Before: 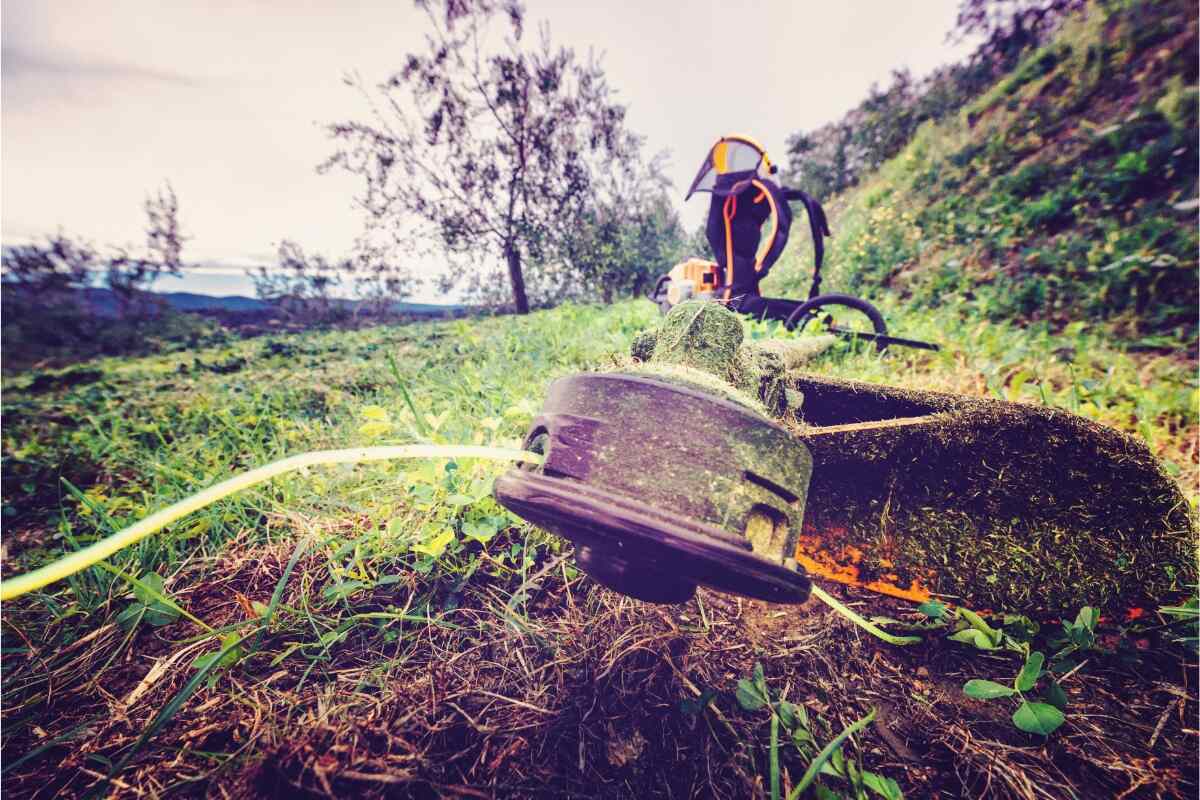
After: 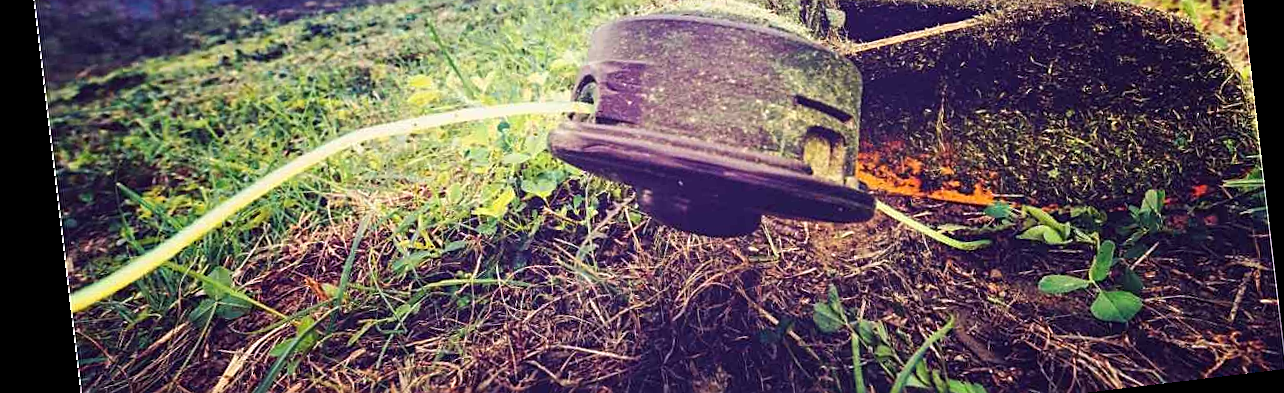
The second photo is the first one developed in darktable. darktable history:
crop: top 45.551%, bottom 12.262%
rotate and perspective: rotation -6.83°, automatic cropping off
sharpen: on, module defaults
